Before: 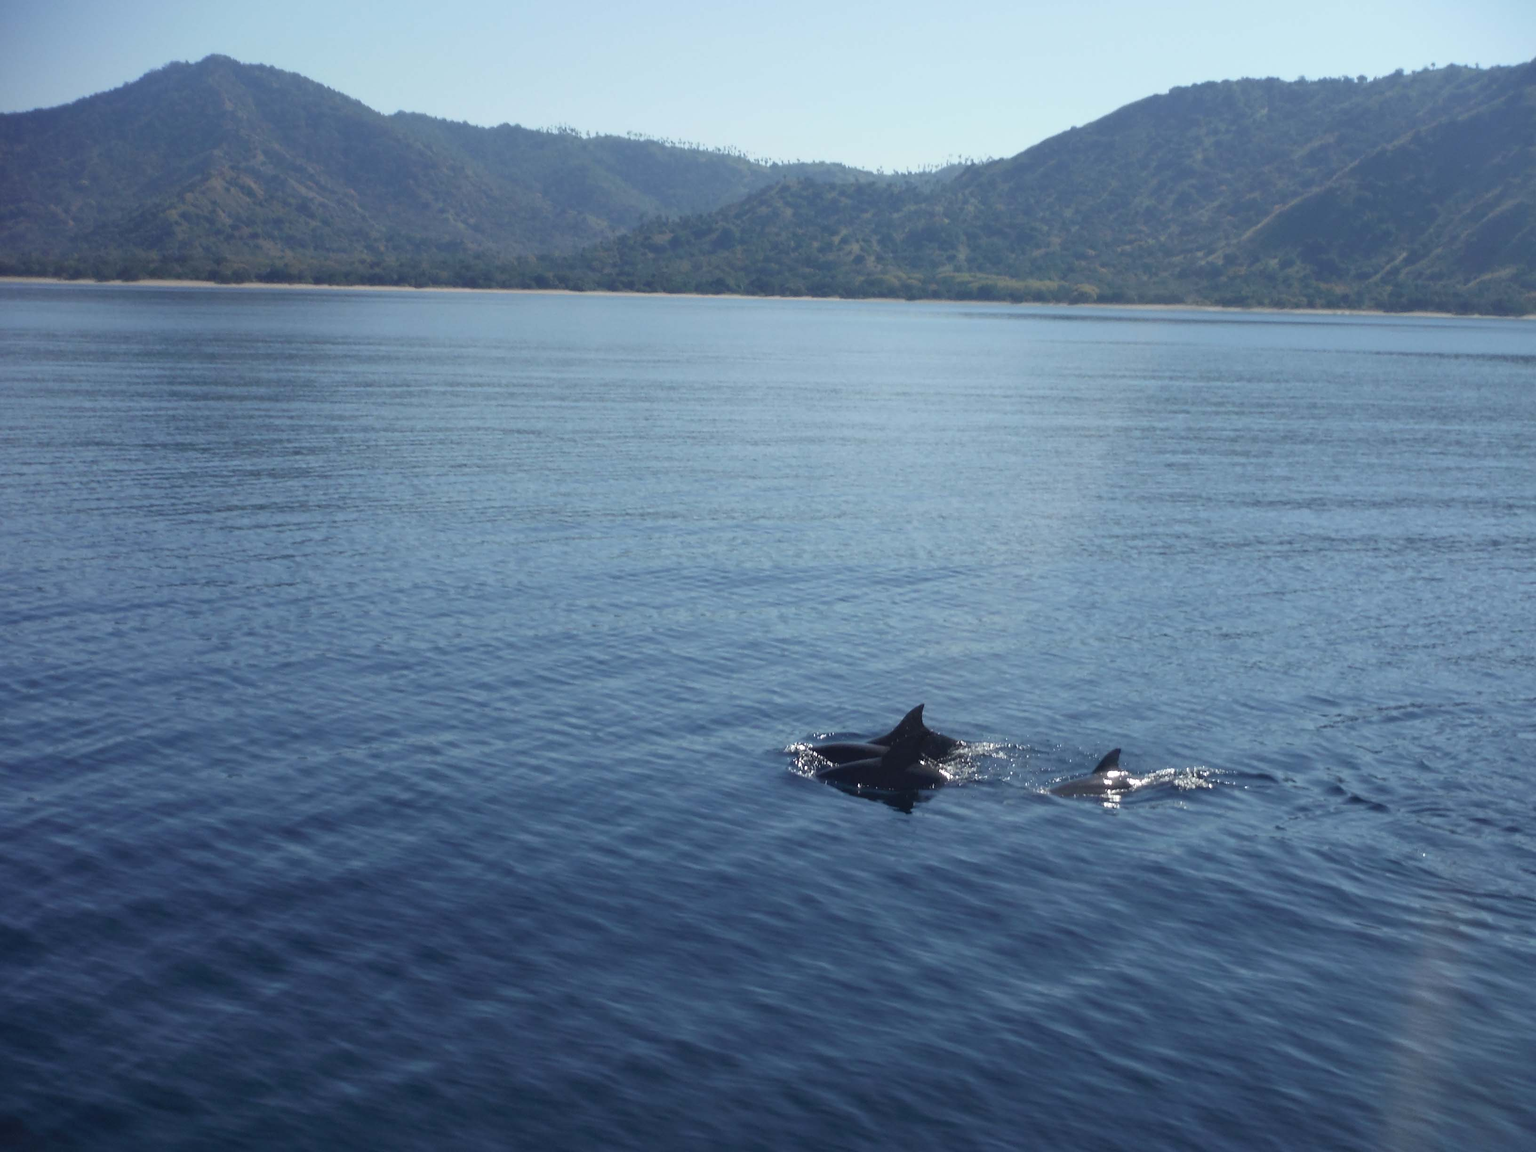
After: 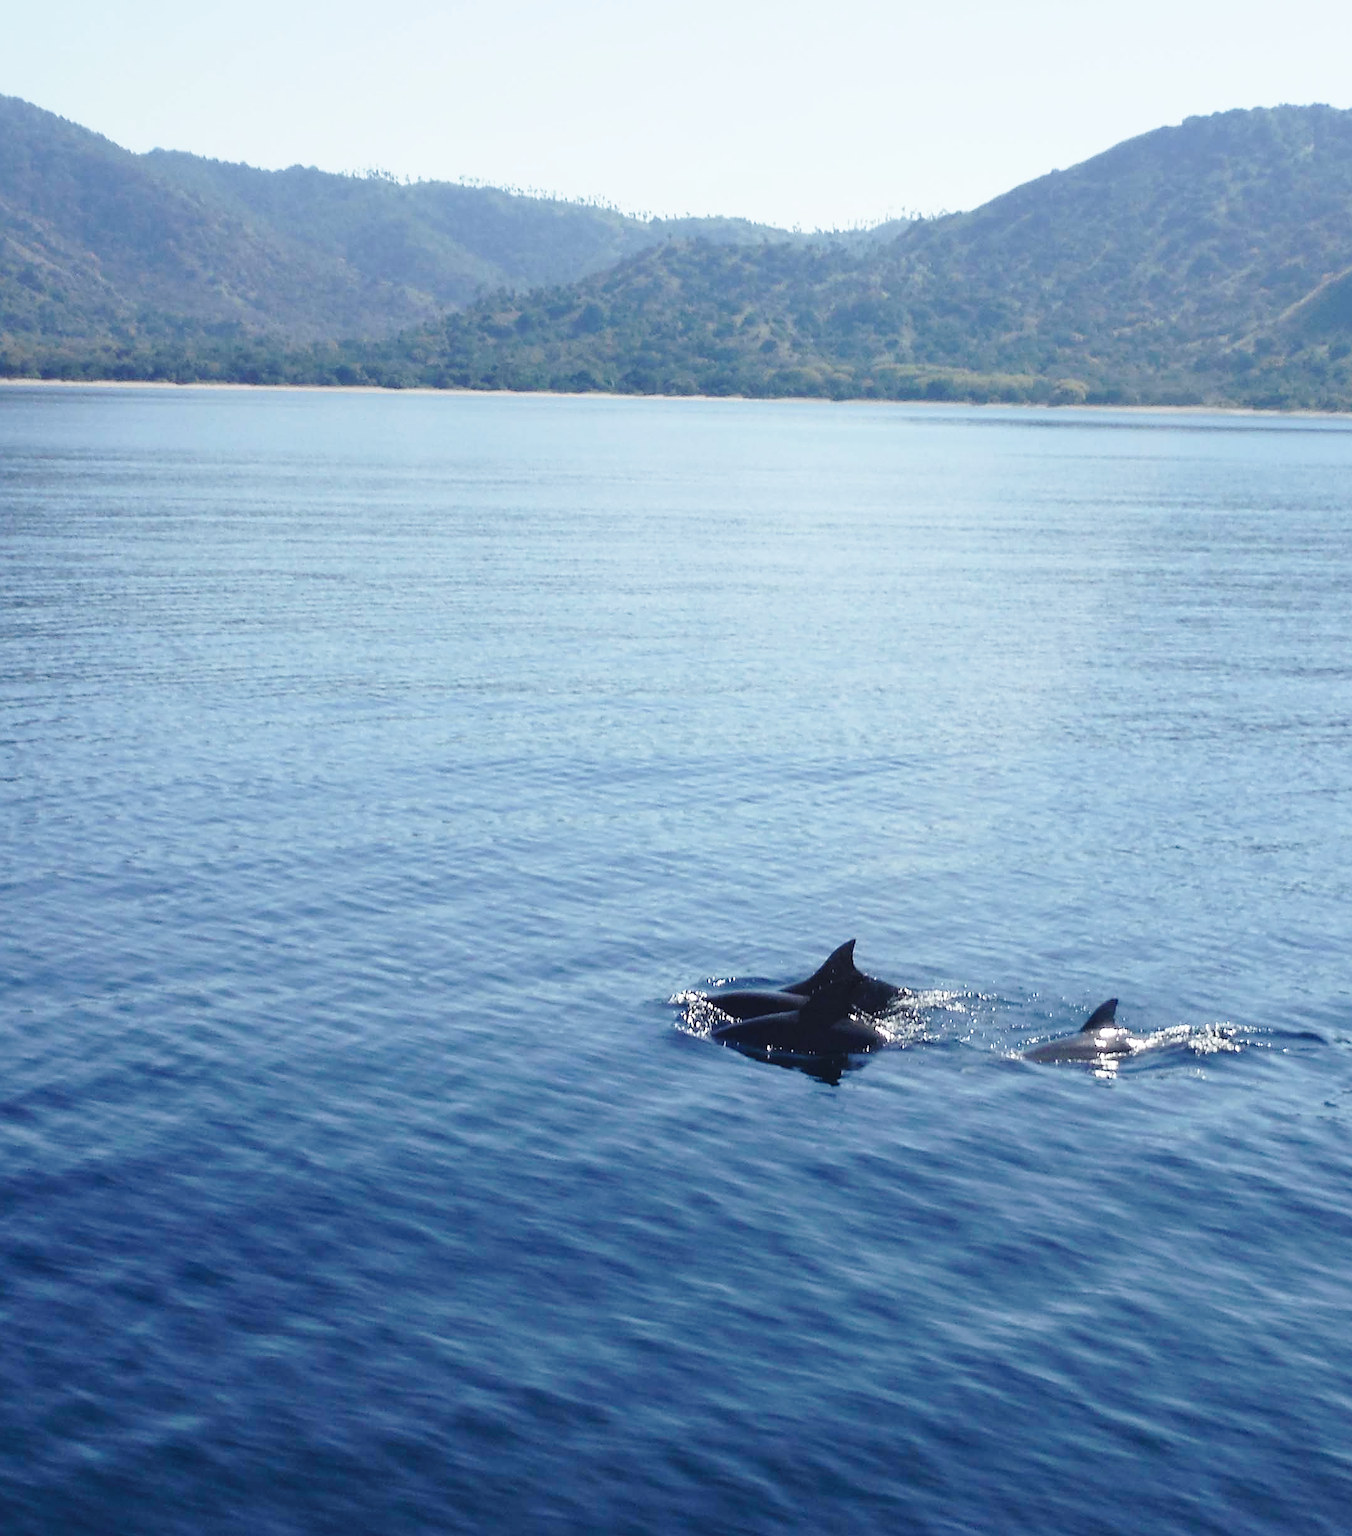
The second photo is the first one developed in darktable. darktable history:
sharpen: on, module defaults
base curve: curves: ch0 [(0, 0) (0.028, 0.03) (0.121, 0.232) (0.46, 0.748) (0.859, 0.968) (1, 1)], preserve colors none
crop and rotate: left 18.442%, right 15.508%
